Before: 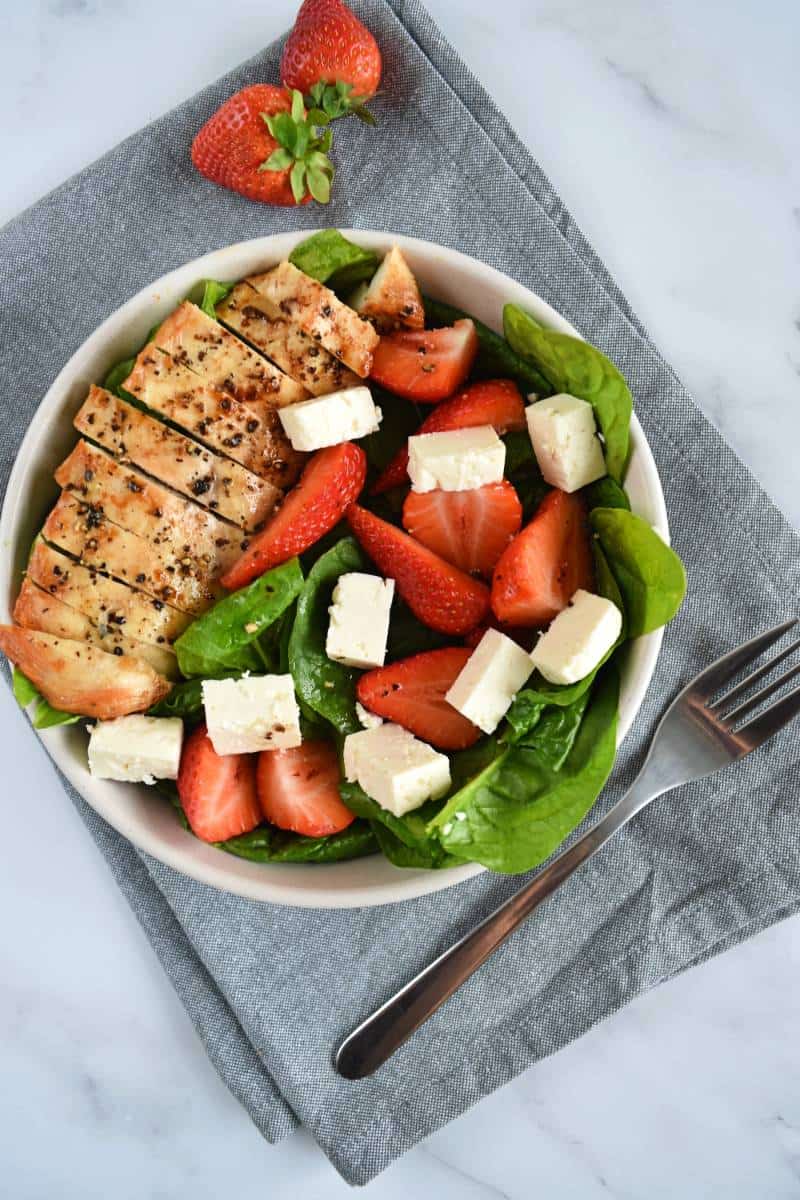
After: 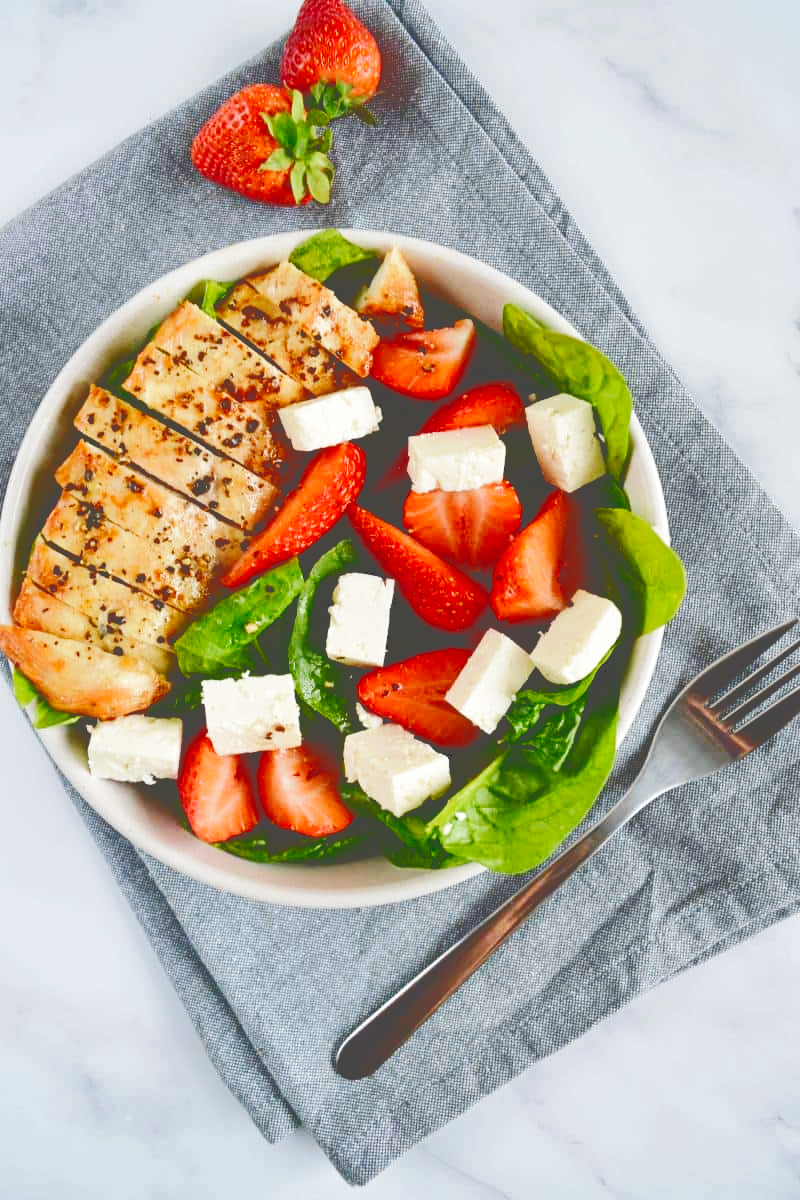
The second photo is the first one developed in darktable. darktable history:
tone curve: curves: ch0 [(0, 0) (0.003, 0.284) (0.011, 0.284) (0.025, 0.288) (0.044, 0.29) (0.069, 0.292) (0.1, 0.296) (0.136, 0.298) (0.177, 0.305) (0.224, 0.312) (0.277, 0.327) (0.335, 0.362) (0.399, 0.407) (0.468, 0.464) (0.543, 0.537) (0.623, 0.62) (0.709, 0.71) (0.801, 0.79) (0.898, 0.862) (1, 1)], color space Lab, independent channels, preserve colors none
base curve: curves: ch0 [(0, 0) (0.036, 0.025) (0.121, 0.166) (0.206, 0.329) (0.605, 0.79) (1, 1)], preserve colors none
